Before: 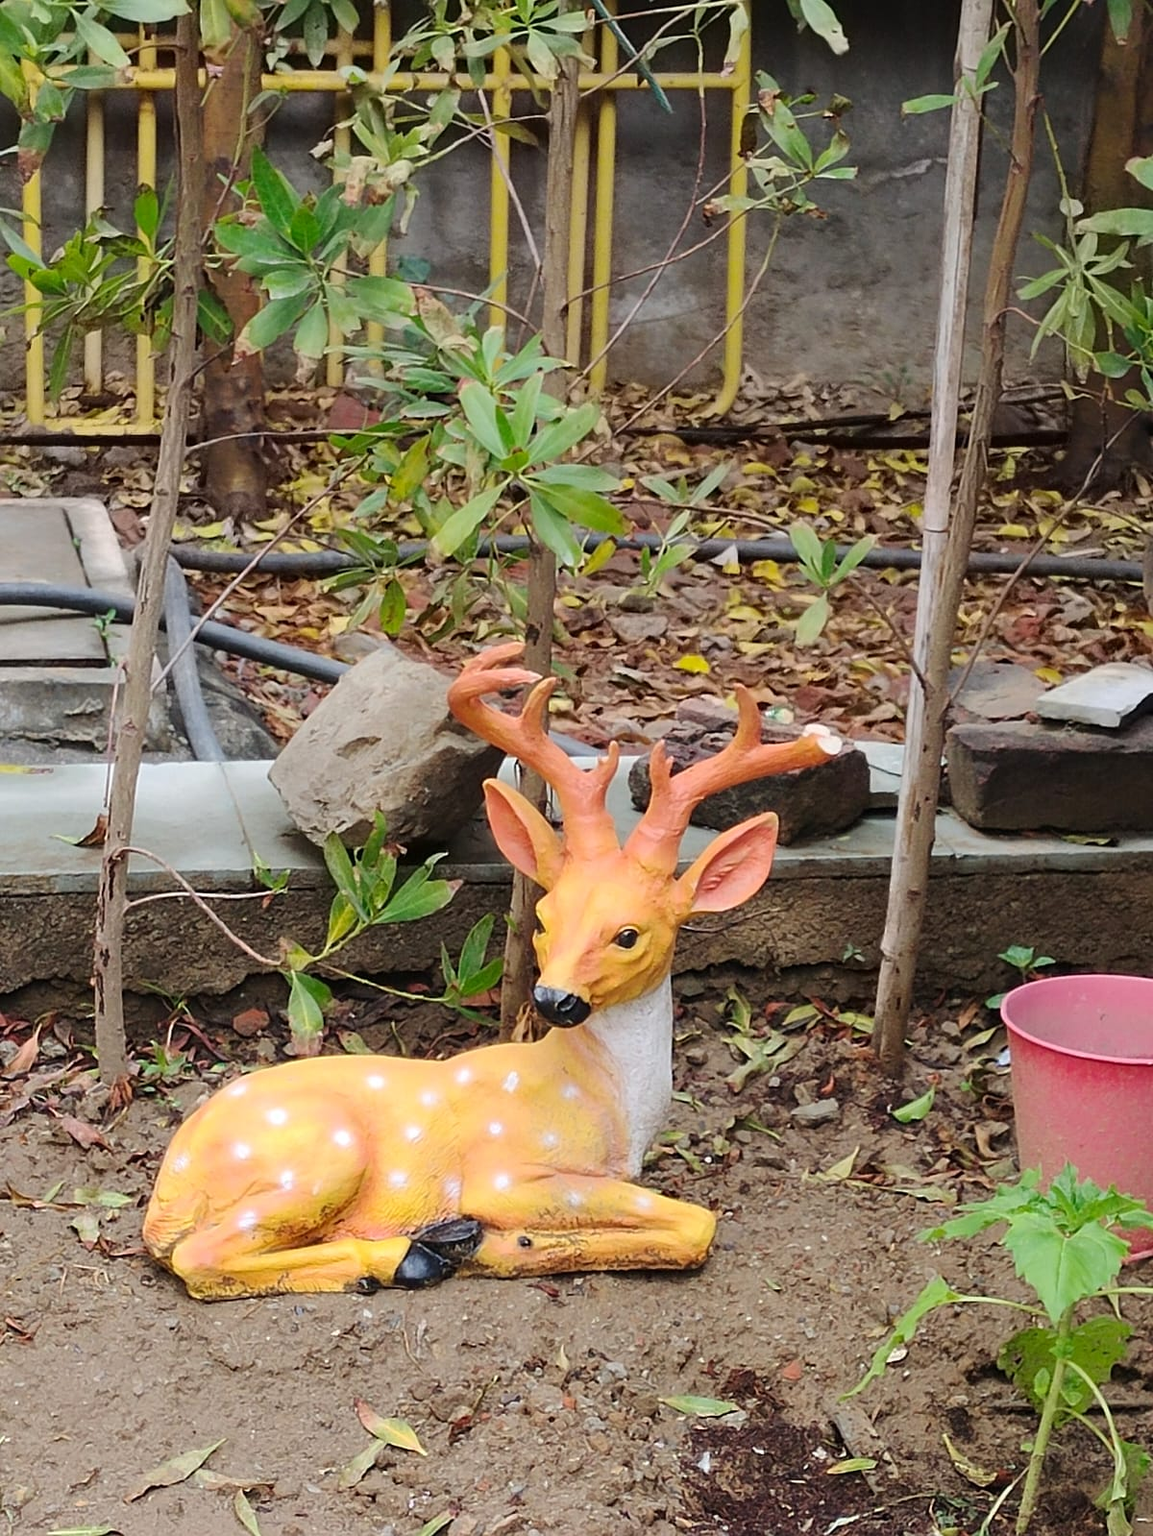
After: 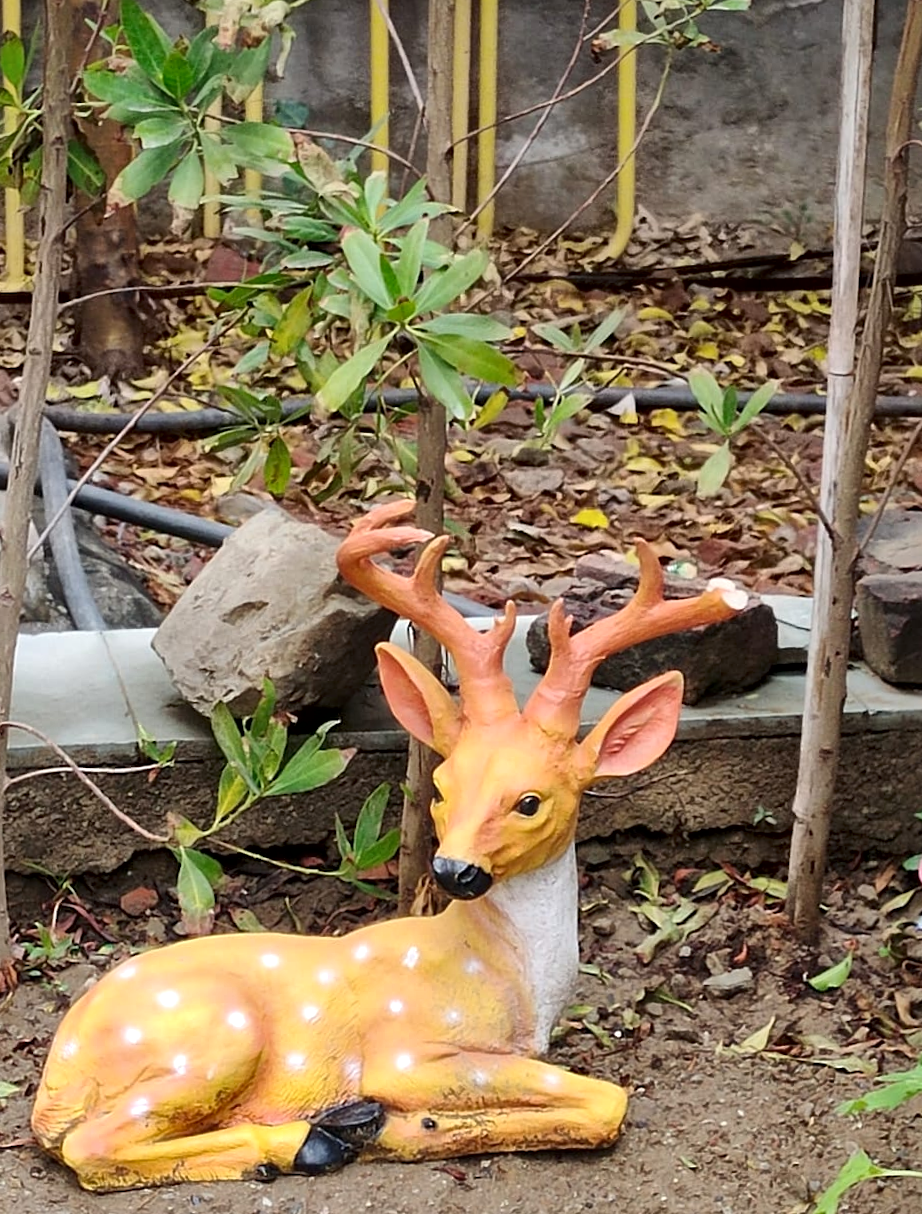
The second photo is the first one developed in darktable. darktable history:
rotate and perspective: rotation -1.24°, automatic cropping off
crop and rotate: left 11.831%, top 11.346%, right 13.429%, bottom 13.899%
local contrast: mode bilateral grid, contrast 20, coarseness 50, detail 161%, midtone range 0.2
